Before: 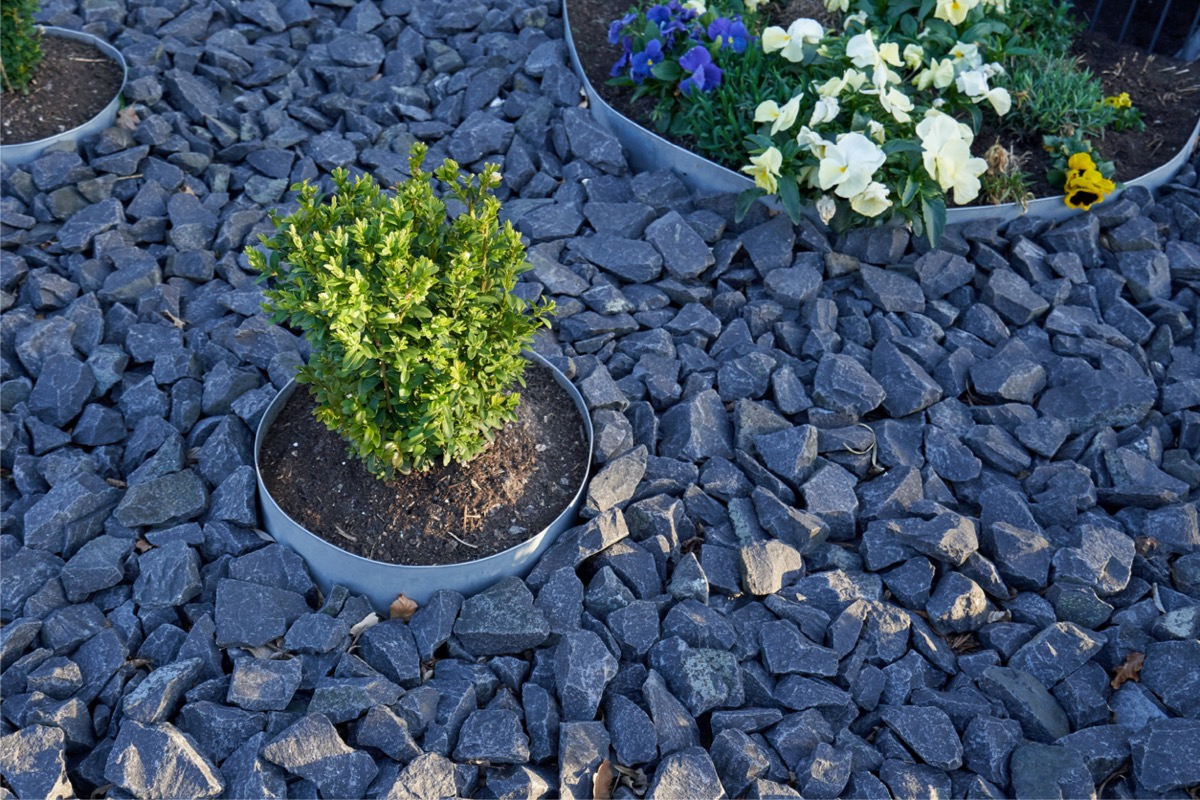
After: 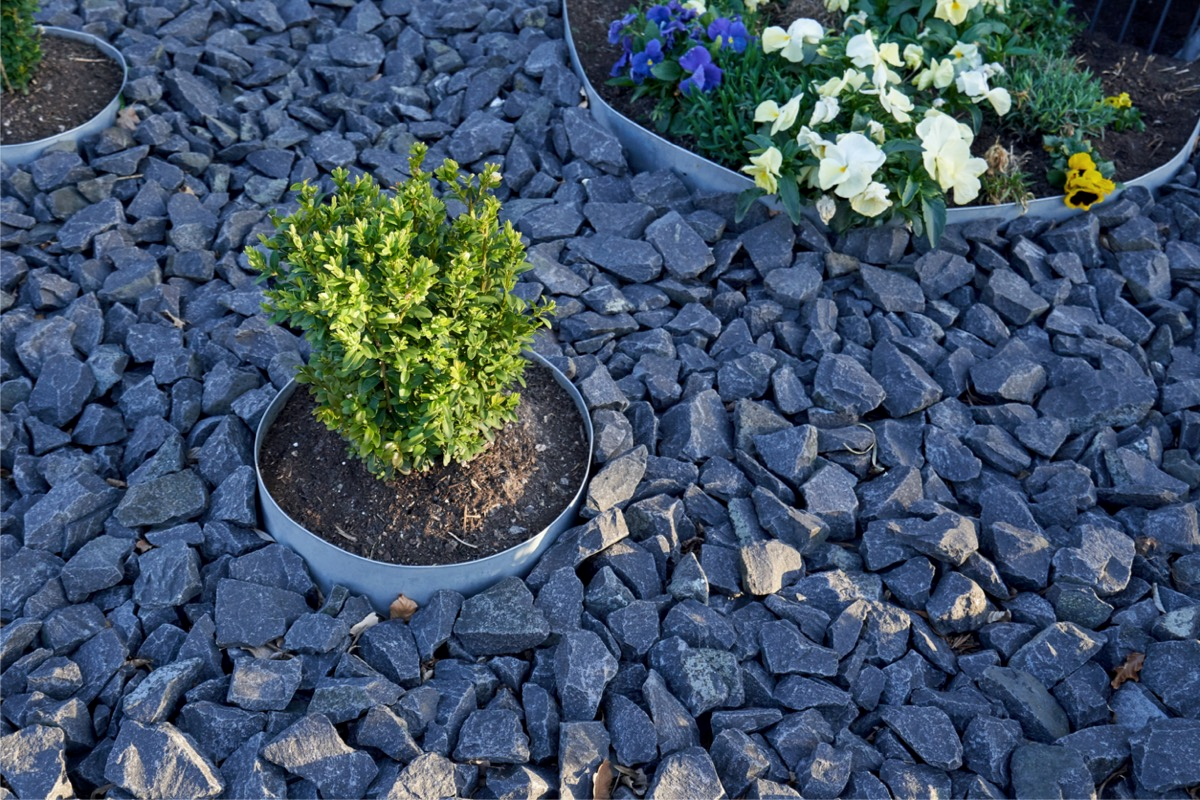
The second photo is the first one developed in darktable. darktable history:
local contrast: mode bilateral grid, contrast 20, coarseness 49, detail 120%, midtone range 0.2
